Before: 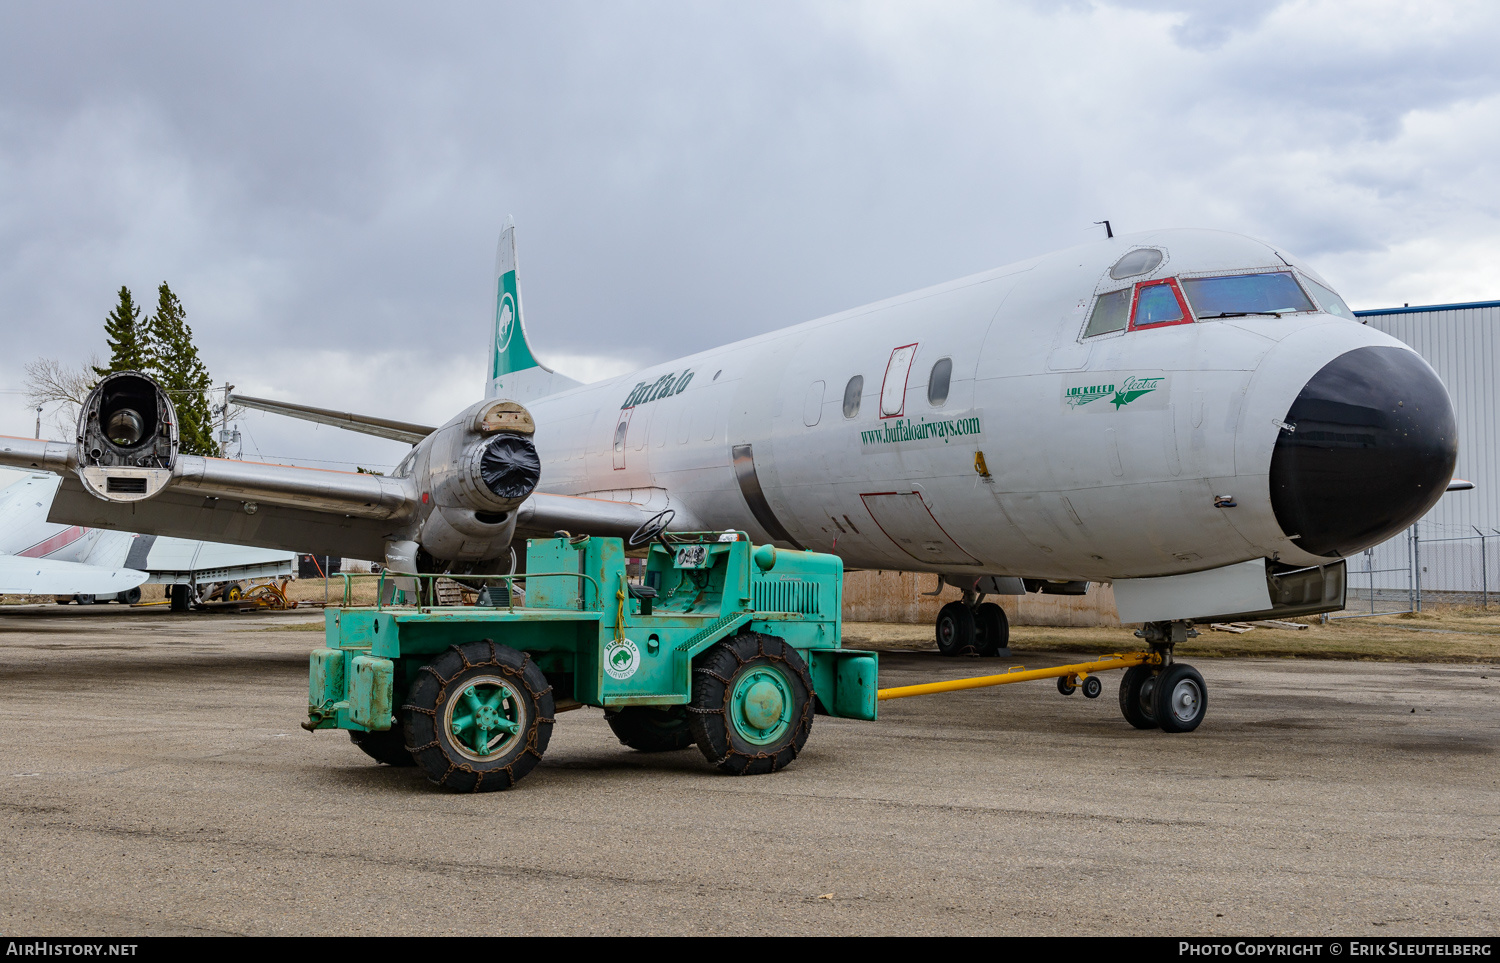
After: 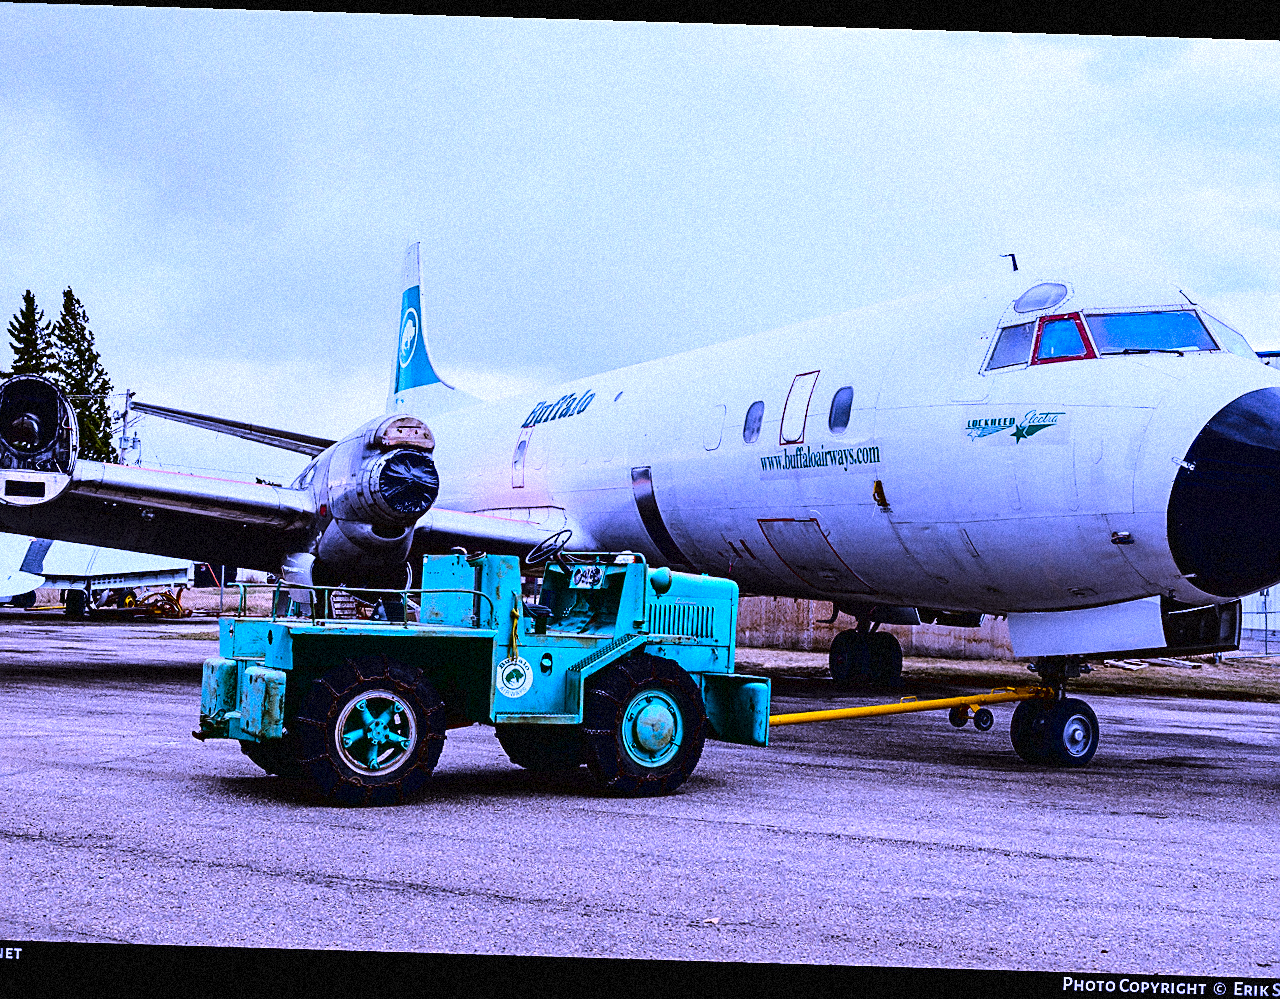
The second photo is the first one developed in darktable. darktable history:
contrast brightness saturation: contrast 0.13, brightness -0.24, saturation 0.14
crop: left 7.598%, right 7.873%
exposure: exposure 0.258 EV, compensate highlight preservation false
sharpen: on, module defaults
rotate and perspective: rotation 1.72°, automatic cropping off
grain: coarseness 9.38 ISO, strength 34.99%, mid-tones bias 0%
white balance: red 0.98, blue 1.61
tone curve: curves: ch0 [(0, 0.016) (0.11, 0.039) (0.259, 0.235) (0.383, 0.437) (0.499, 0.597) (0.733, 0.867) (0.843, 0.948) (1, 1)], color space Lab, linked channels, preserve colors none
